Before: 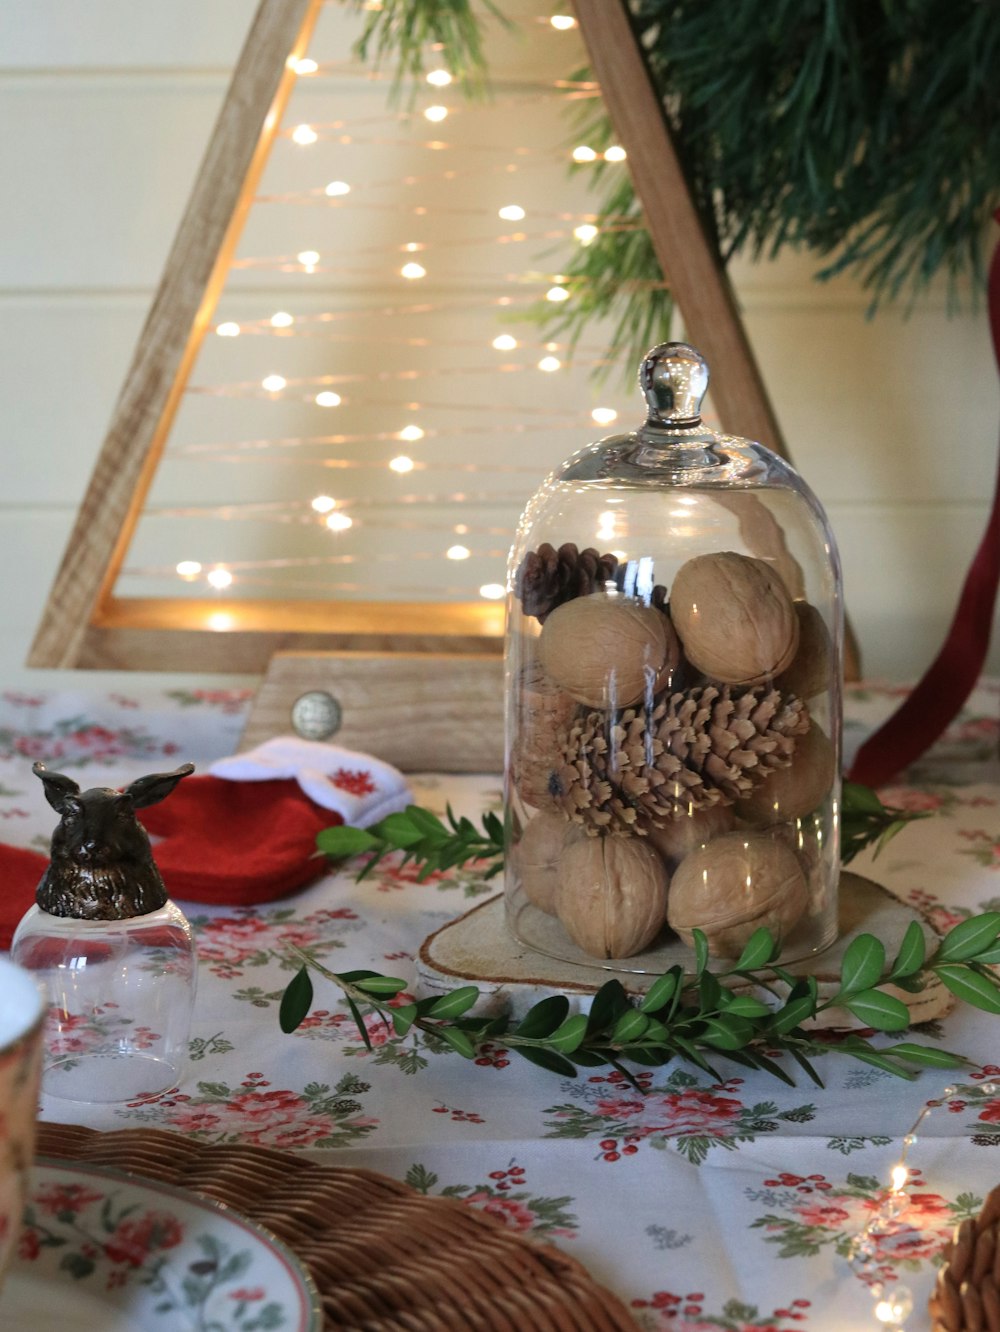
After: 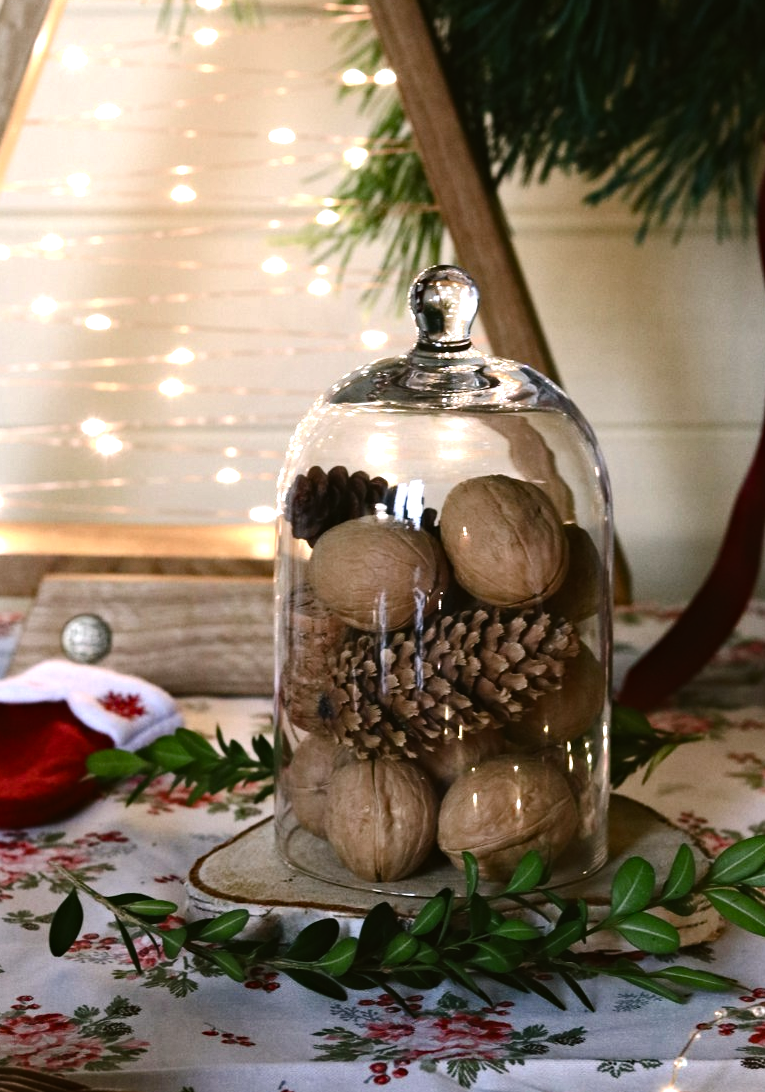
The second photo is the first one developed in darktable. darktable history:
haze removal: compatibility mode true, adaptive false
tone equalizer: -8 EV -1.08 EV, -7 EV -1.01 EV, -6 EV -0.867 EV, -5 EV -0.578 EV, -3 EV 0.578 EV, -2 EV 0.867 EV, -1 EV 1.01 EV, +0 EV 1.08 EV, edges refinement/feathering 500, mask exposure compensation -1.57 EV, preserve details no
color balance rgb: shadows lift › luminance -10%, shadows lift › chroma 1%, shadows lift › hue 113°, power › luminance -15%, highlights gain › chroma 0.2%, highlights gain › hue 333°, global offset › luminance 0.5%, perceptual saturation grading › global saturation 20%, perceptual saturation grading › highlights -50%, perceptual saturation grading › shadows 25%, contrast -10%
color correction: highlights a* 3.12, highlights b* -1.55, shadows a* -0.101, shadows b* 2.52, saturation 0.98
crop: left 23.095%, top 5.827%, bottom 11.854%
